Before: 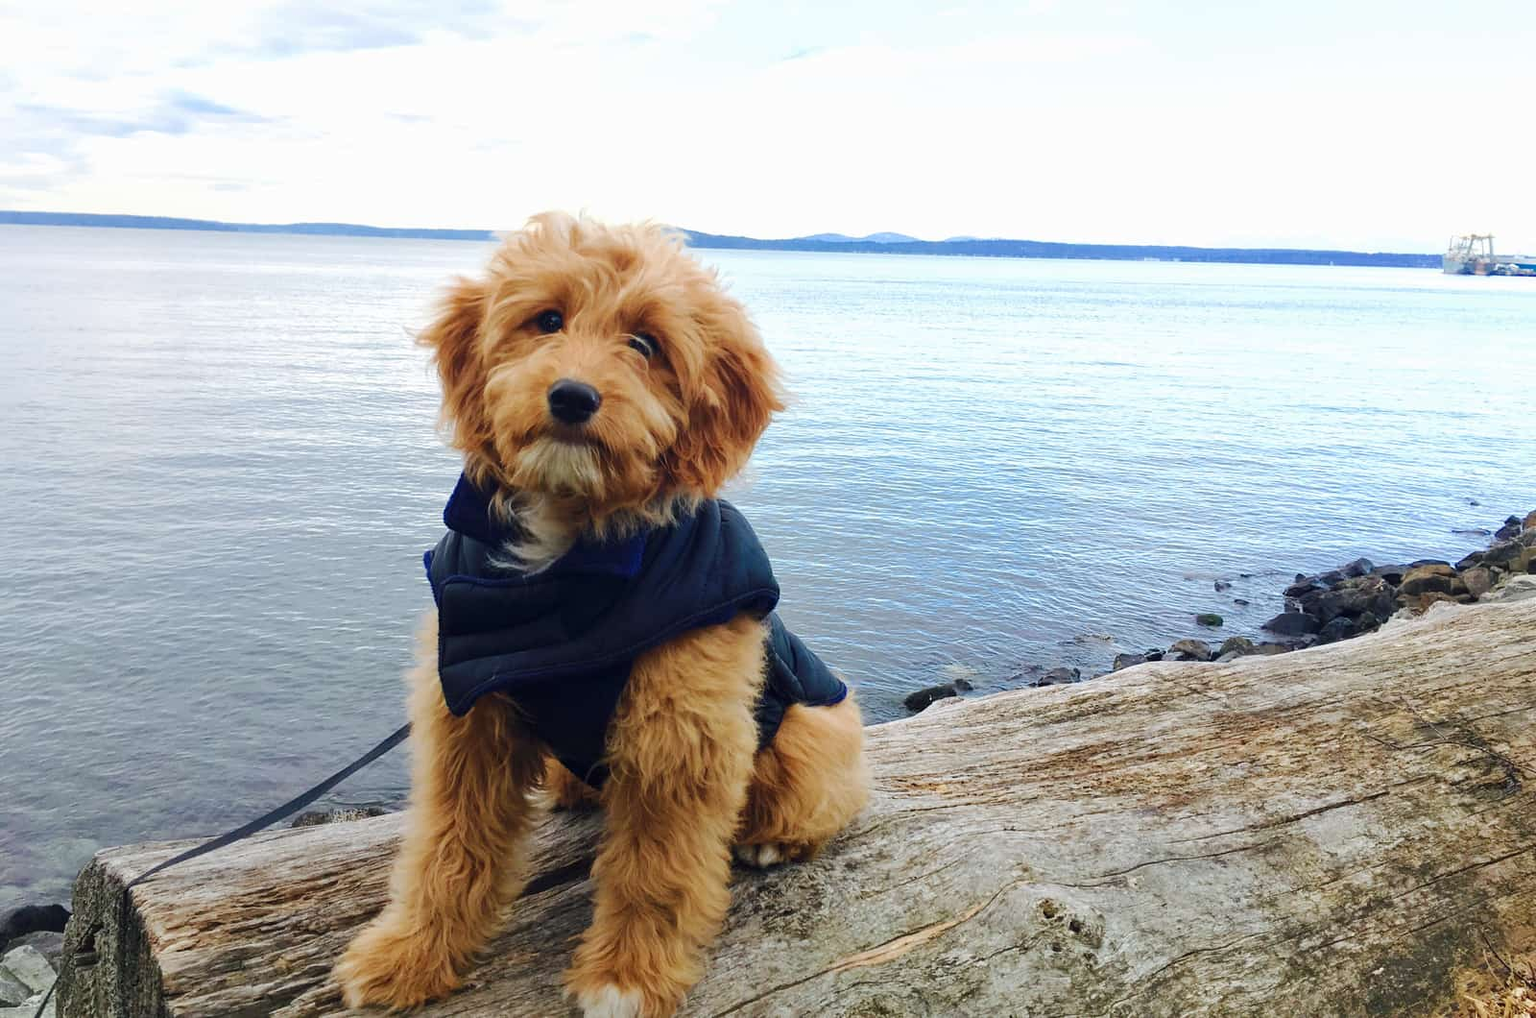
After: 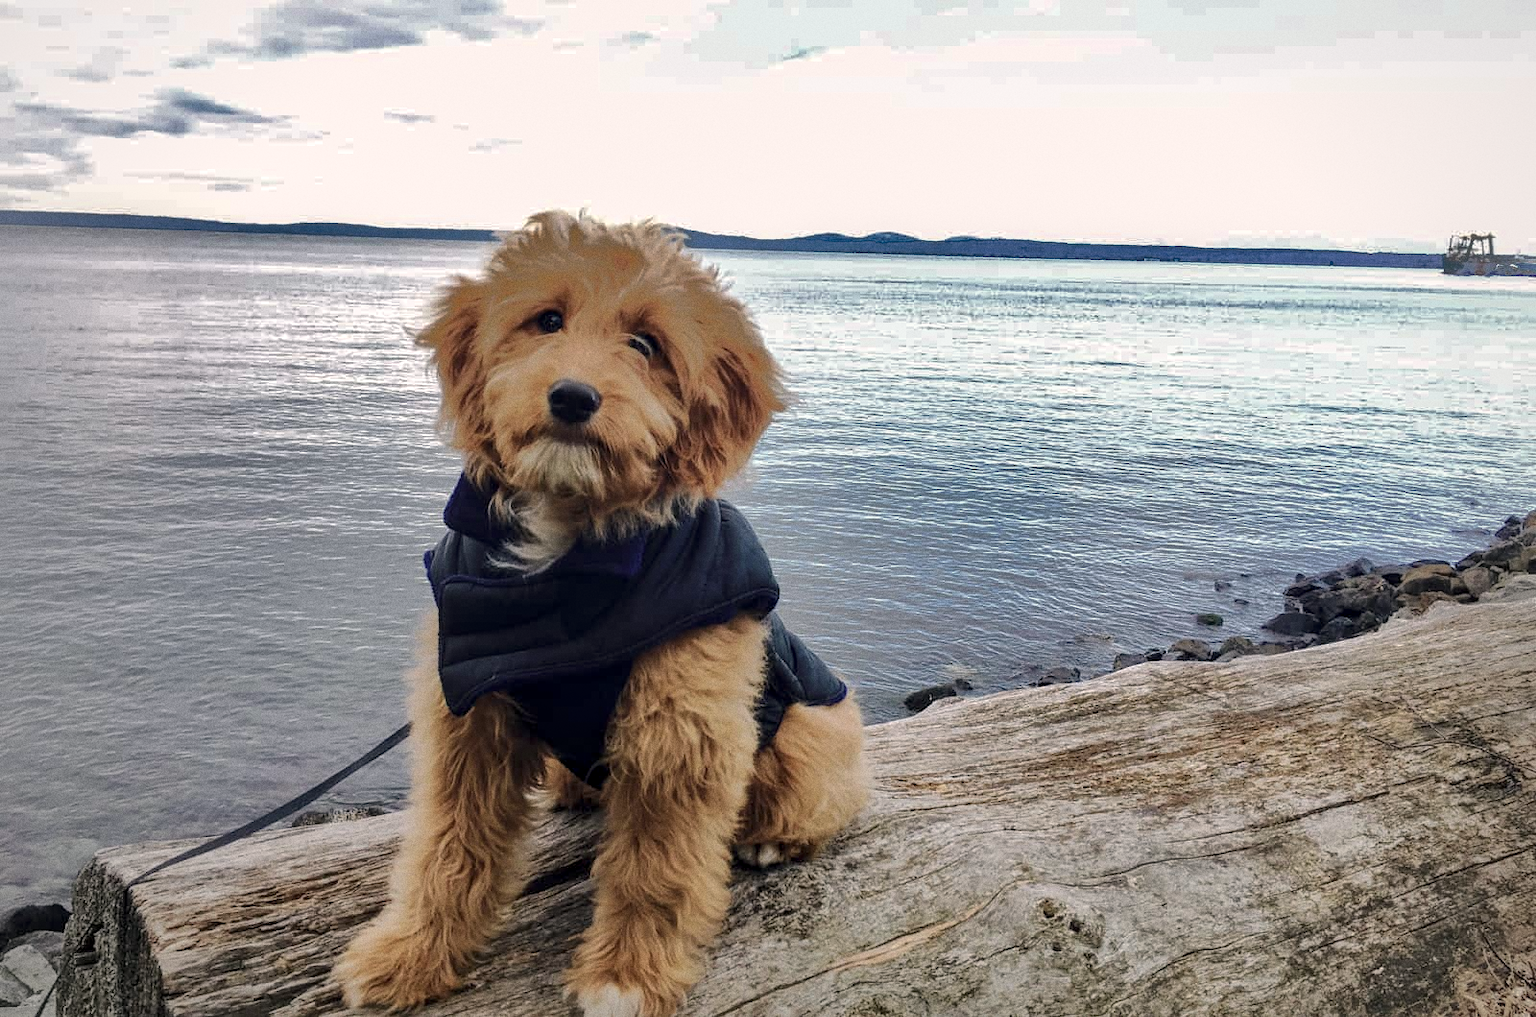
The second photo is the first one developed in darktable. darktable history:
shadows and highlights: shadows -19.91, highlights -73.15
local contrast: on, module defaults
color correction: highlights a* 5.59, highlights b* 5.24, saturation 0.68
grain: on, module defaults
vignetting: brightness -0.167
